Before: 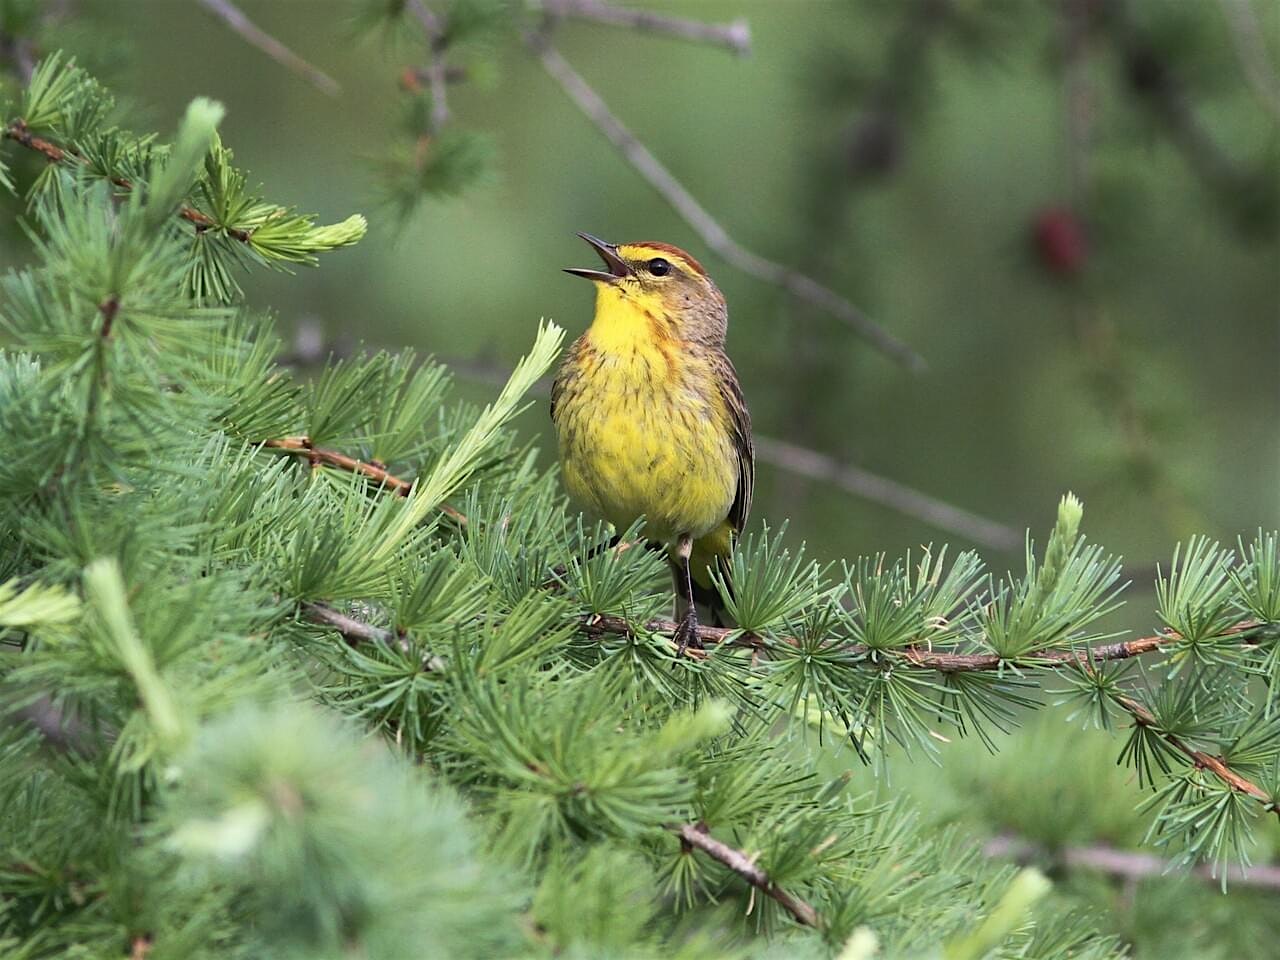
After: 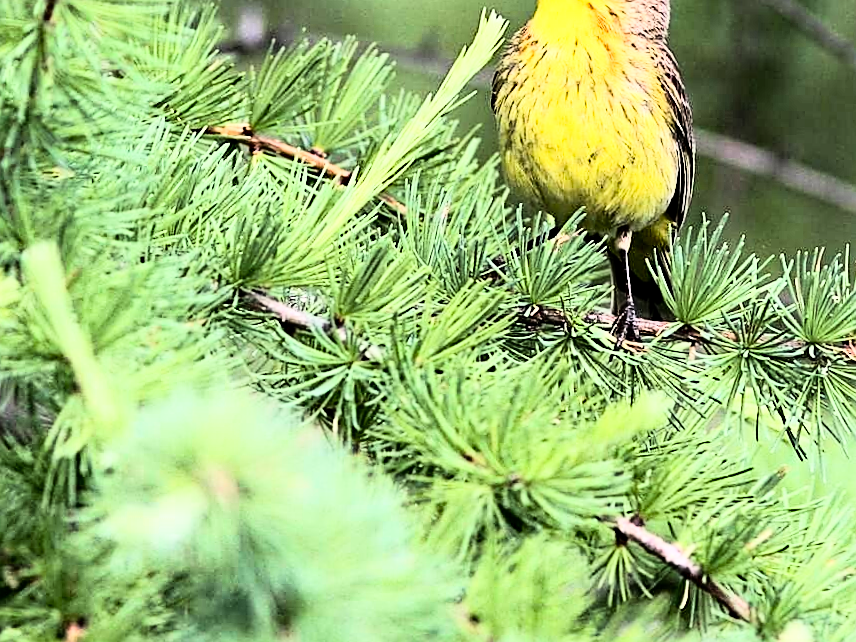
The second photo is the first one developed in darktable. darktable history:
crop and rotate: angle -0.82°, left 3.85%, top 31.828%, right 27.992%
sharpen: on, module defaults
rgb curve: curves: ch0 [(0, 0) (0.21, 0.15) (0.24, 0.21) (0.5, 0.75) (0.75, 0.96) (0.89, 0.99) (1, 1)]; ch1 [(0, 0.02) (0.21, 0.13) (0.25, 0.2) (0.5, 0.67) (0.75, 0.9) (0.89, 0.97) (1, 1)]; ch2 [(0, 0.02) (0.21, 0.13) (0.25, 0.2) (0.5, 0.67) (0.75, 0.9) (0.89, 0.97) (1, 1)], compensate middle gray true
exposure: black level correction 0.009, compensate highlight preservation false
haze removal: compatibility mode true, adaptive false
